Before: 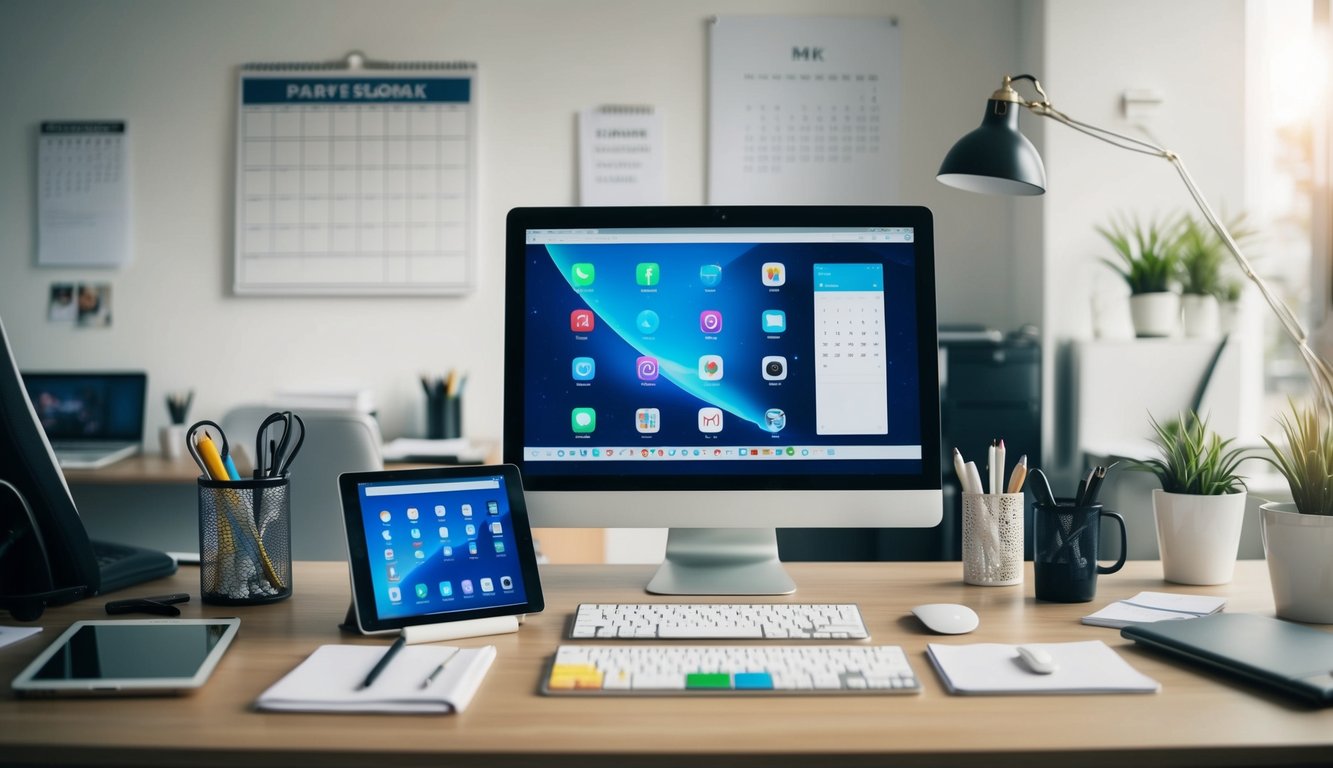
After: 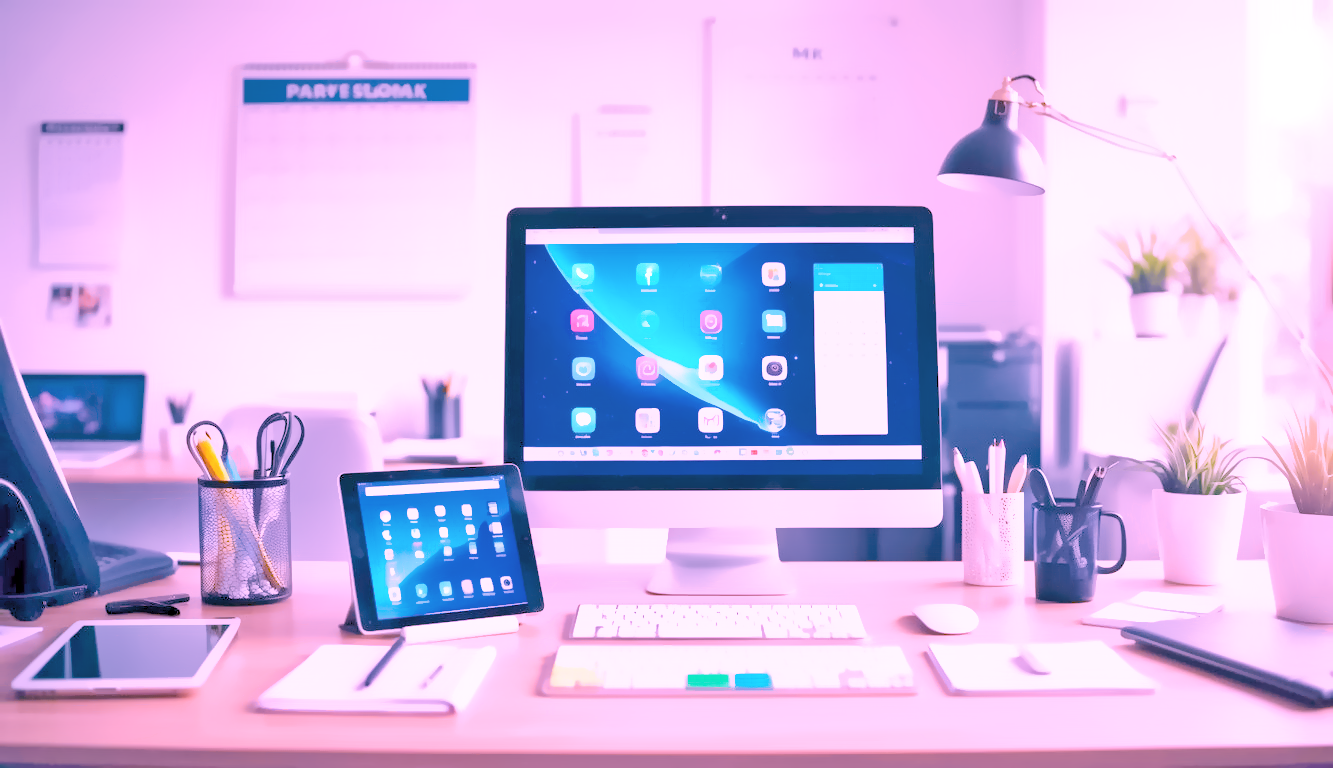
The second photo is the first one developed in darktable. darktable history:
local contrast: mode bilateral grid, contrast 20, coarseness 50, detail 120%, midtone range 0.2
raw chromatic aberrations: on, module defaults
contrast brightness saturation: saturation -0.05
filmic rgb: black relative exposure -7.32 EV, white relative exposure 5.09 EV, hardness 3.2
highlight reconstruction: method reconstruct color, iterations 1, diameter of reconstruction 64 px
hot pixels: on, module defaults
lens correction: scale 1.01, crop 1, focal 100, aperture 2.8, distance 2.69, camera "Canon EOS RP", lens "Canon RF 100mm F2.8 L MACRO IS USM"
levels: mode automatic, black 0.023%, white 99.97%, levels [0.062, 0.494, 0.925]
white balance: red 1.803, blue 1.886
tone equalizer: -7 EV 0.15 EV, -6 EV 0.6 EV, -5 EV 1.15 EV, -4 EV 1.33 EV, -3 EV 1.15 EV, -2 EV 0.6 EV, -1 EV 0.15 EV, mask exposure compensation -0.5 EV
velvia: strength 15% | blend: blend mode lighten, opacity 100%; mask: uniform (no mask)
color balance rgb: perceptual saturation grading › global saturation 40%, global vibrance 15%
exposure: black level correction 0.001, exposure 0.5 EV, compensate exposure bias true, compensate highlight preservation false
denoise (profiled): preserve shadows 1.52, scattering 0.002, a [-1, 0, 0], compensate highlight preservation false
haze removal: compatibility mode true, adaptive false
